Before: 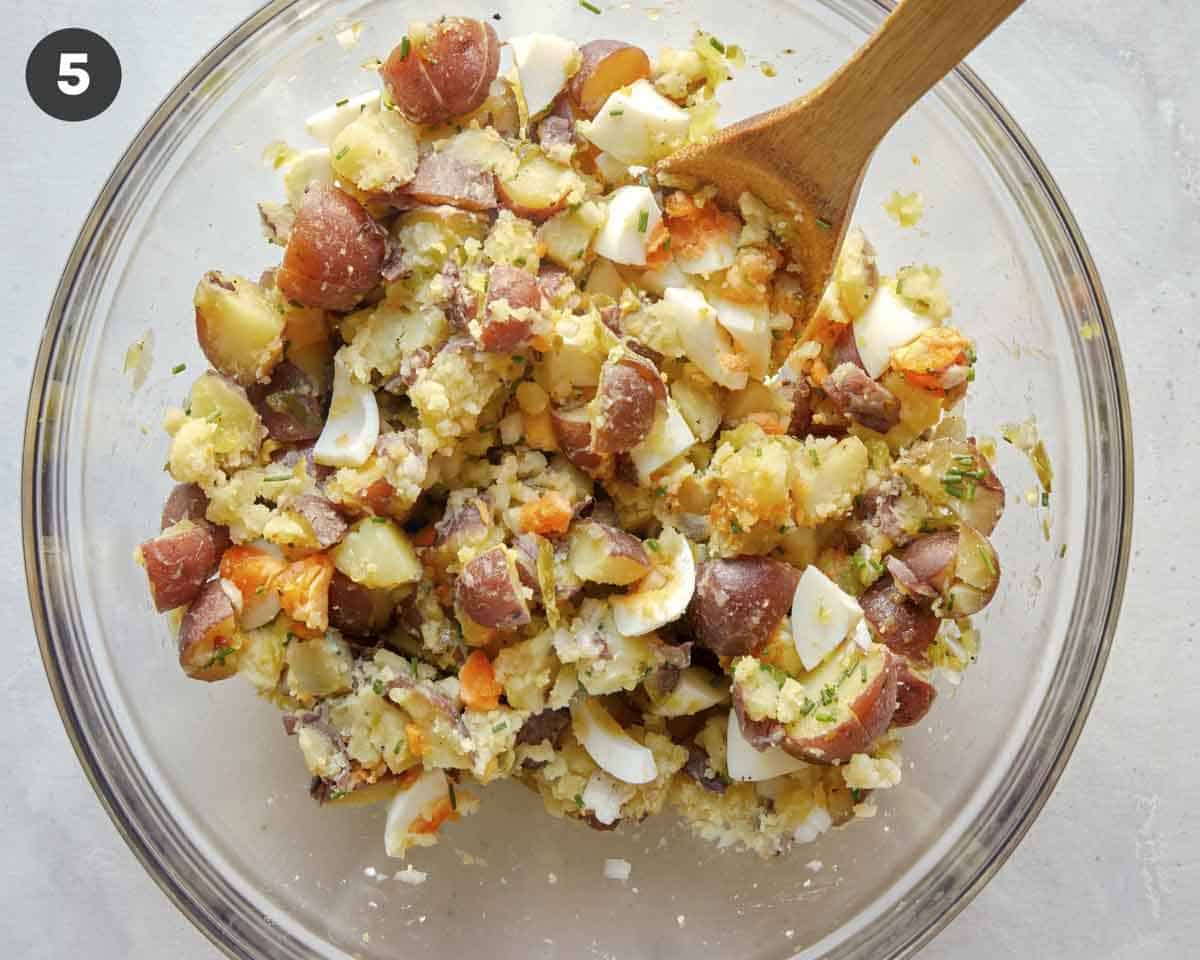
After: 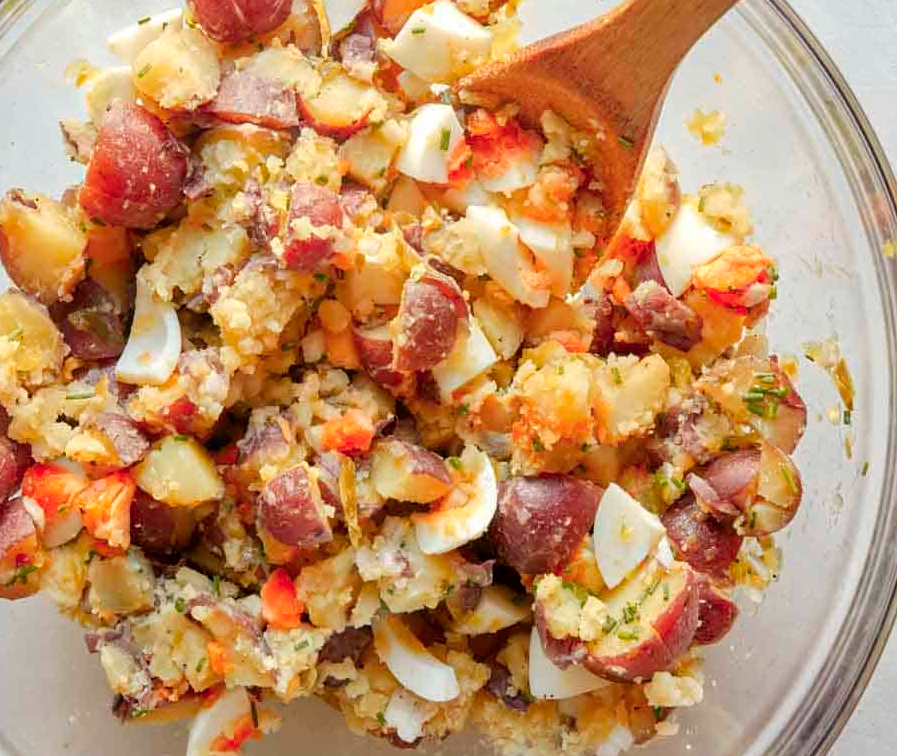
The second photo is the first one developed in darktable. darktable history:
crop: left 16.564%, top 8.56%, right 8.61%, bottom 12.593%
color zones: curves: ch1 [(0.235, 0.558) (0.75, 0.5)]; ch2 [(0.25, 0.462) (0.749, 0.457)]
